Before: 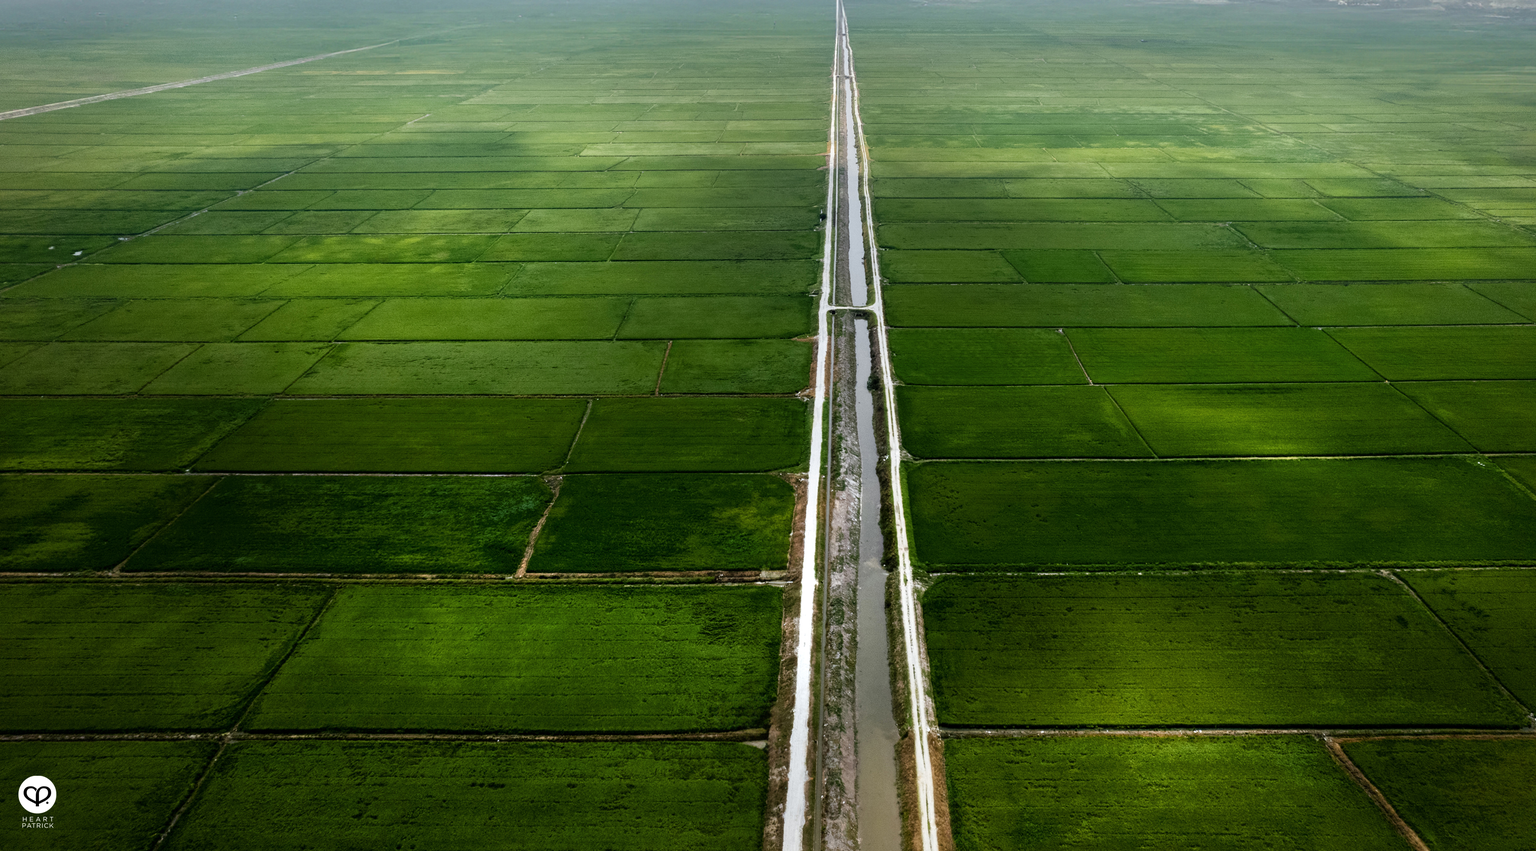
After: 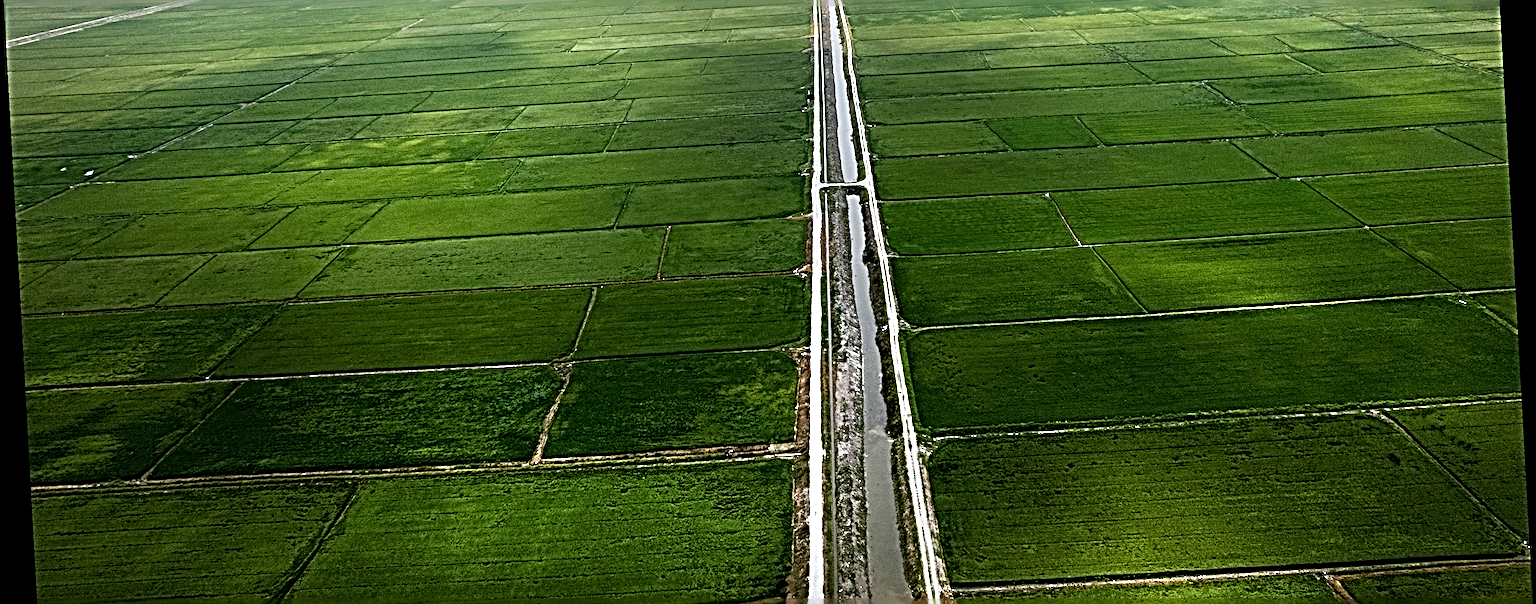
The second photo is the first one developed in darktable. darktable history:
rotate and perspective: rotation -3.18°, automatic cropping off
crop: top 16.727%, bottom 16.727%
sharpen: radius 6.3, amount 1.8, threshold 0
